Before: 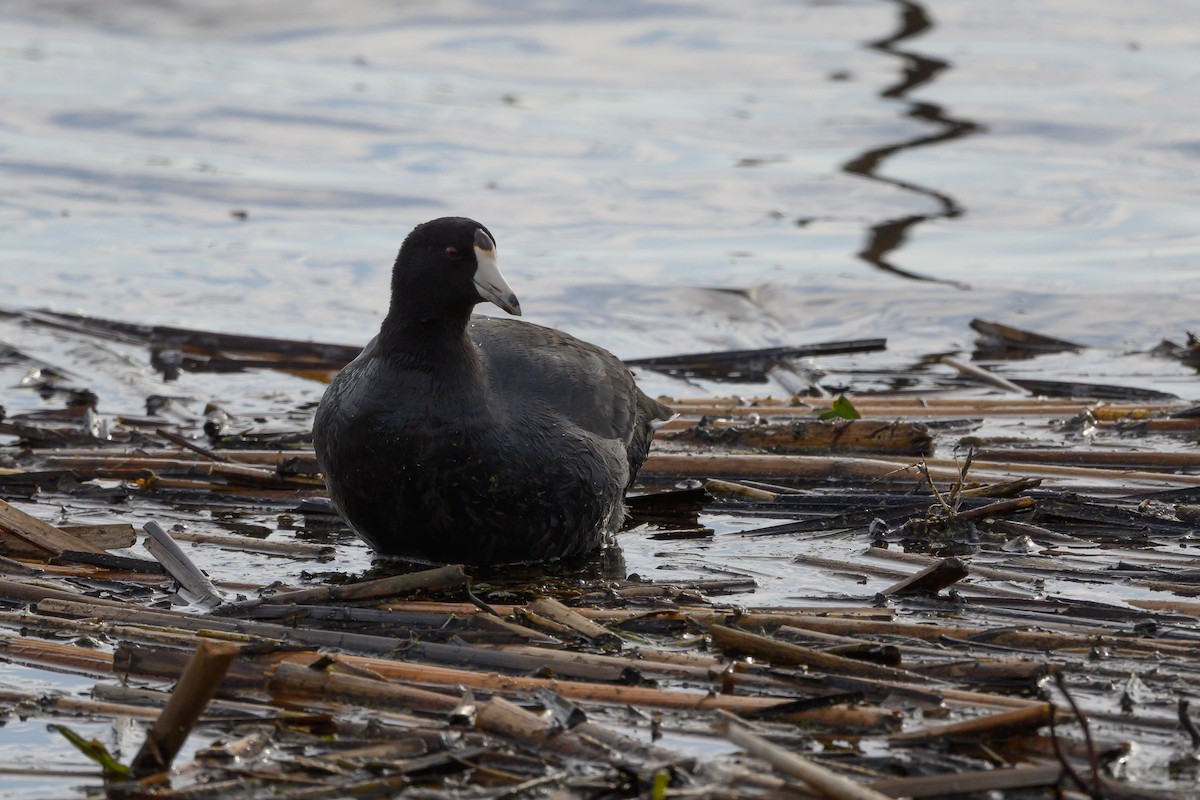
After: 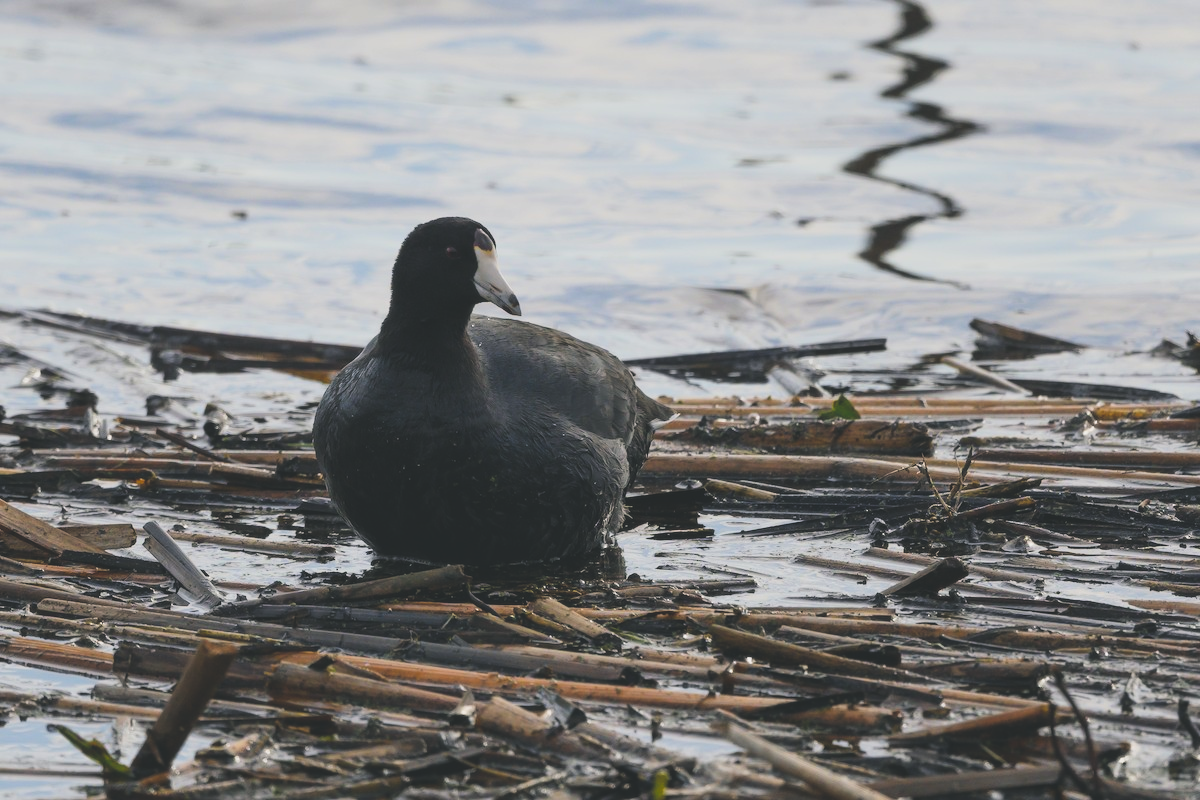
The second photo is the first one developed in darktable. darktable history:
filmic rgb: black relative exposure -5.08 EV, white relative exposure 3.5 EV, hardness 3.19, contrast 1.5, highlights saturation mix -48.52%, iterations of high-quality reconstruction 0
exposure: black level correction -0.061, exposure -0.05 EV, compensate highlight preservation false
color balance rgb: shadows lift › chroma 2.03%, shadows lift › hue 215.29°, perceptual saturation grading › global saturation 36.534%, perceptual saturation grading › shadows 35.961%, global vibrance 20%
